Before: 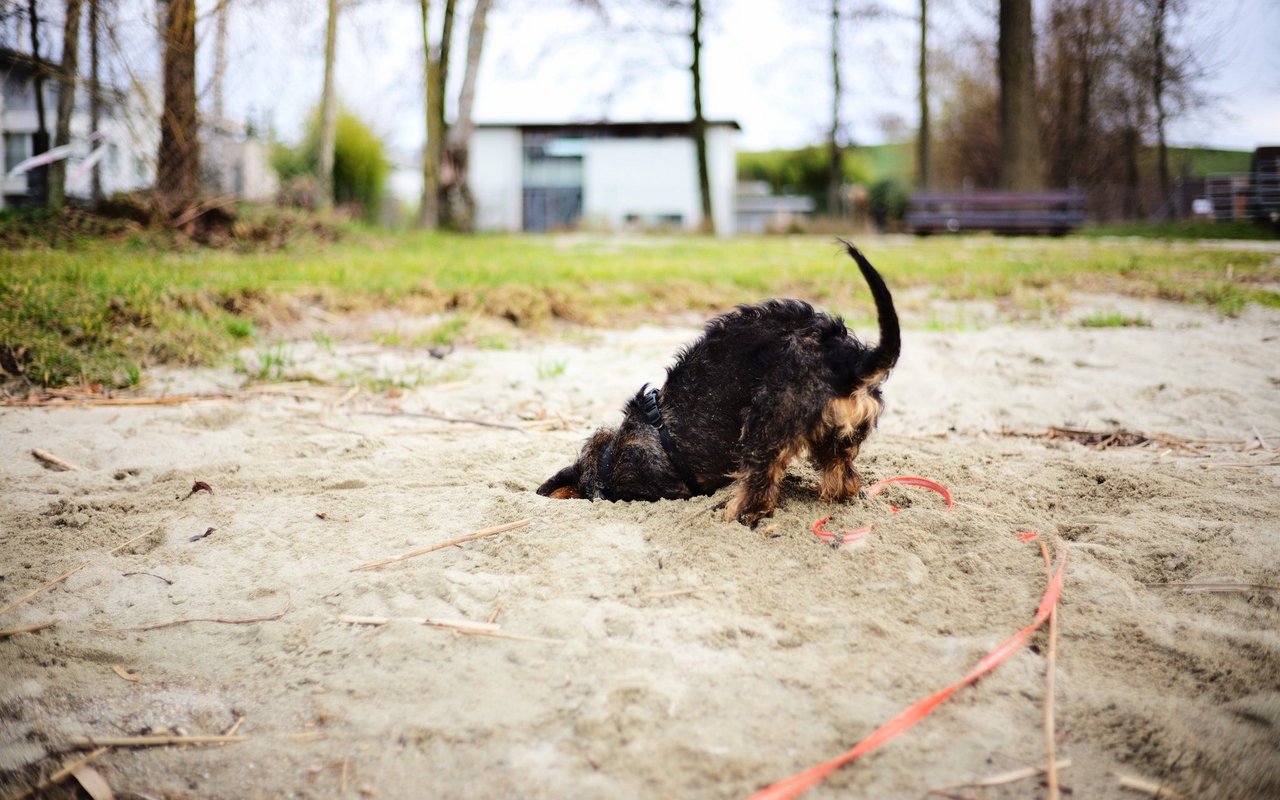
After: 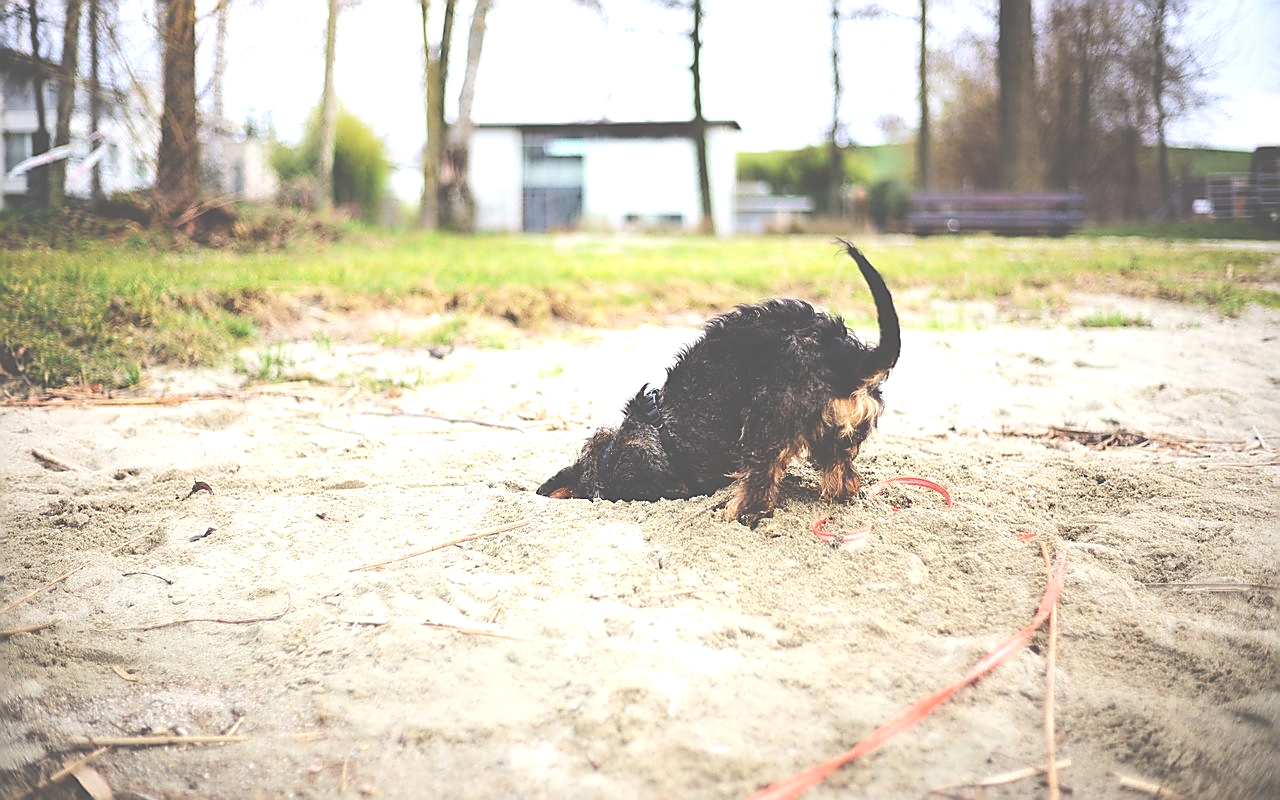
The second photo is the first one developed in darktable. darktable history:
sharpen: radius 1.397, amount 1.247, threshold 0.653
exposure: black level correction -0.07, exposure 0.501 EV, compensate highlight preservation false
